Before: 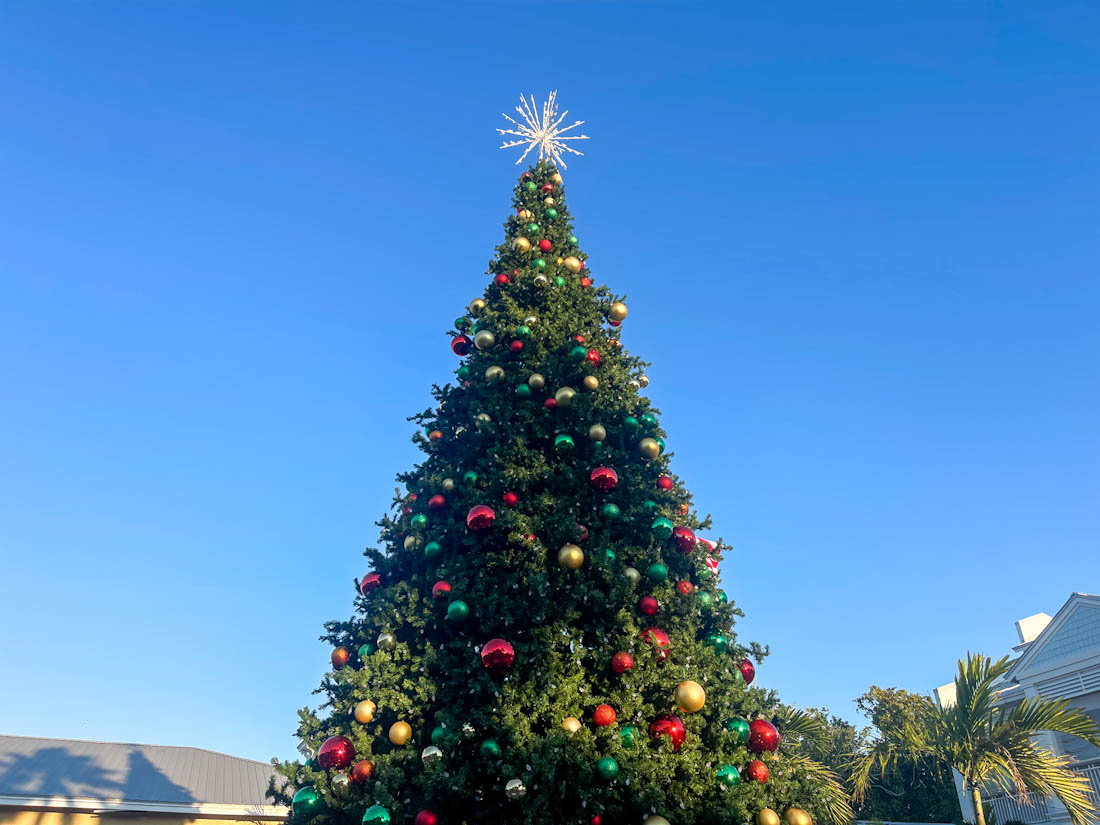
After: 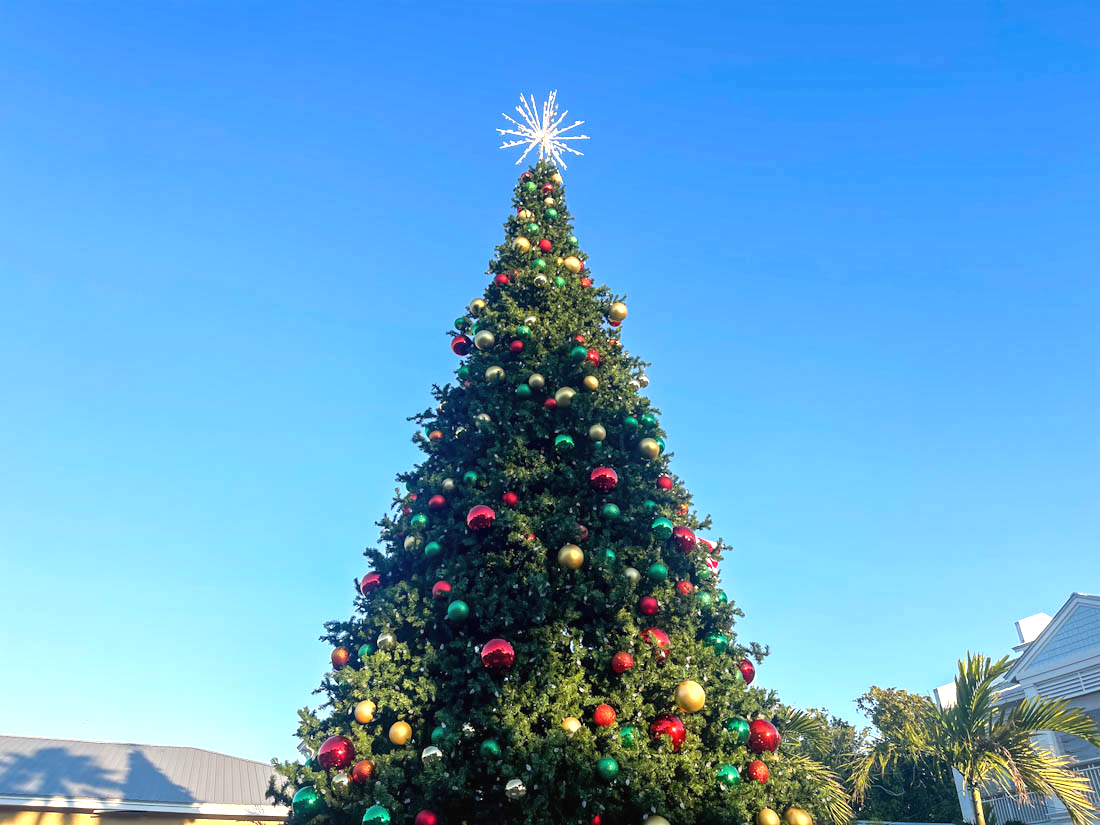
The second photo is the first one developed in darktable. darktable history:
exposure: black level correction -0.002, exposure 0.54 EV, compensate highlight preservation false
local contrast: mode bilateral grid, contrast 20, coarseness 50, detail 120%, midtone range 0.2
